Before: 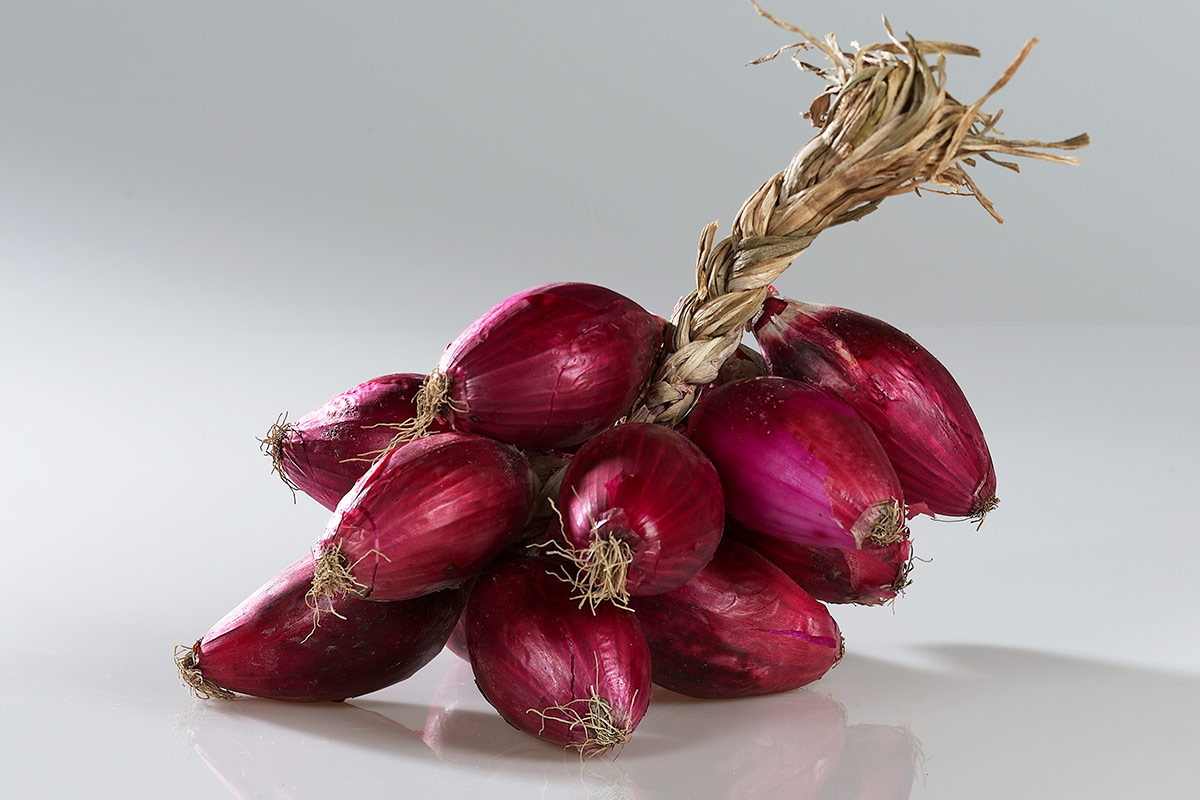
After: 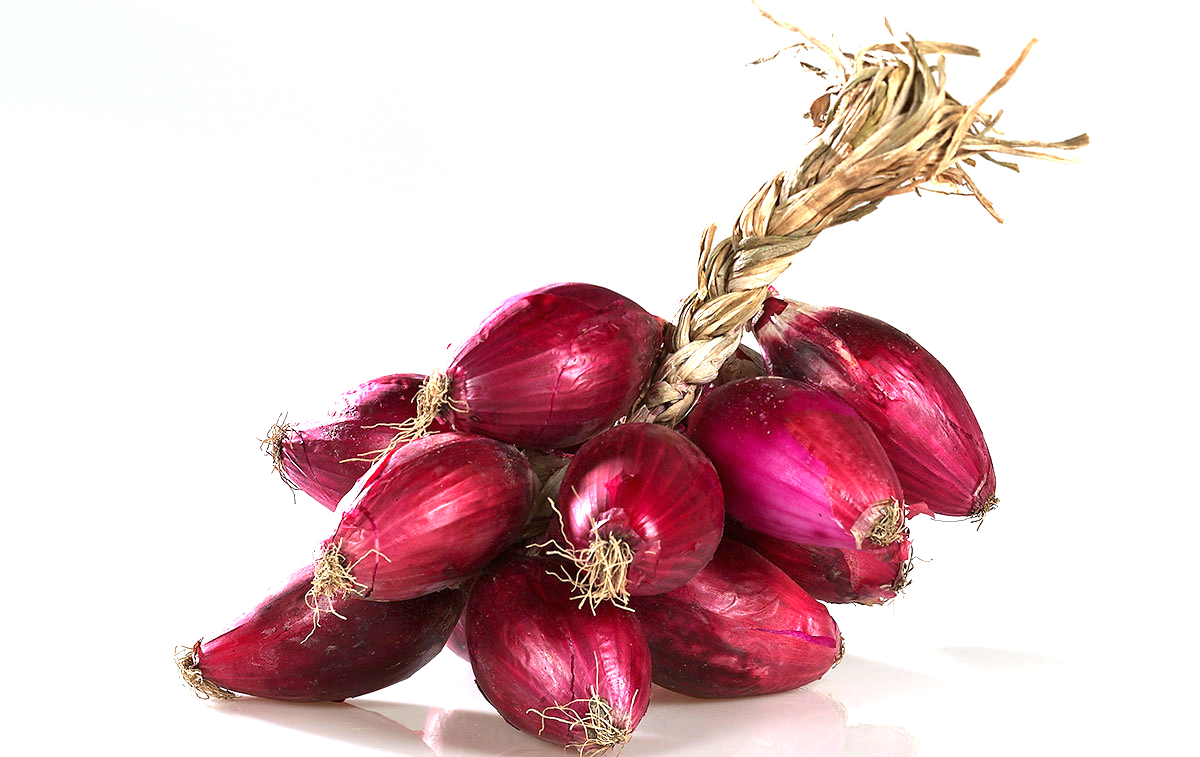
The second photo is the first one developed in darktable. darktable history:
exposure: black level correction 0, exposure 1.2 EV, compensate highlight preservation false
crop and rotate: top 0.006%, bottom 5.293%
